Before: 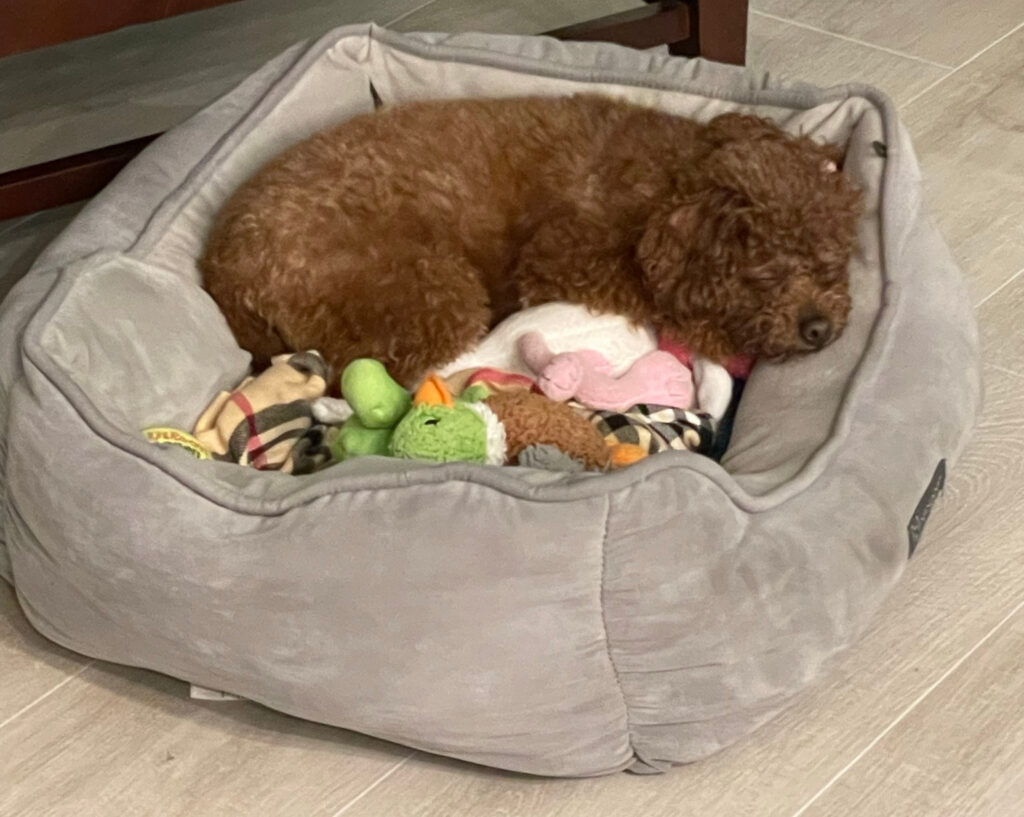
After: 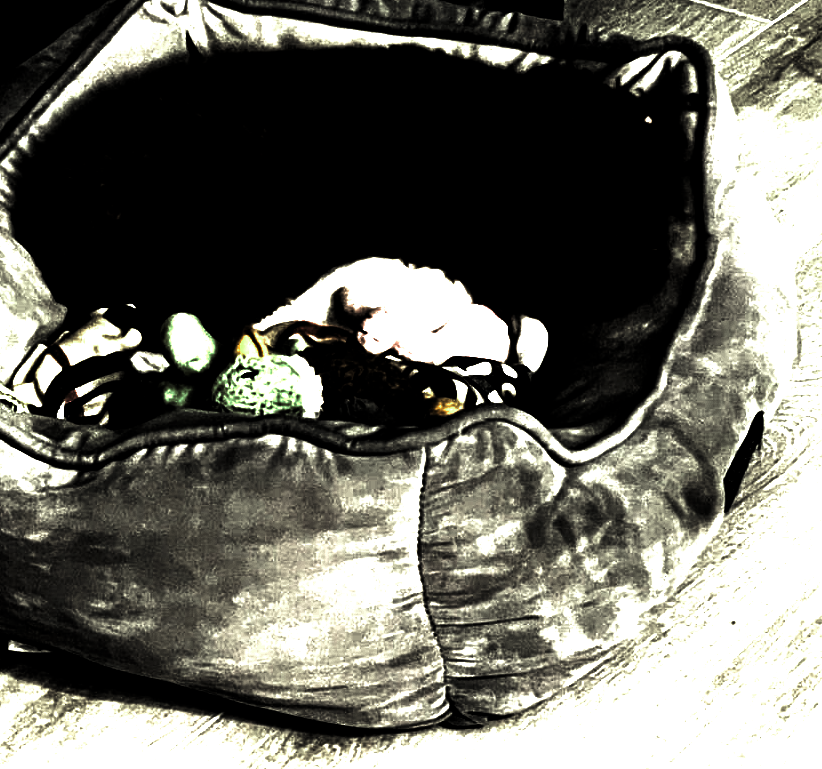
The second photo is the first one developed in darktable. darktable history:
crop and rotate: left 17.959%, top 5.771%, right 1.742%
velvia: on, module defaults
rgb levels: levels [[0.013, 0.434, 0.89], [0, 0.5, 1], [0, 0.5, 1]]
color zones: curves: ch0 [(0, 0.466) (0.128, 0.466) (0.25, 0.5) (0.375, 0.456) (0.5, 0.5) (0.625, 0.5) (0.737, 0.652) (0.875, 0.5)]; ch1 [(0, 0.603) (0.125, 0.618) (0.261, 0.348) (0.372, 0.353) (0.497, 0.363) (0.611, 0.45) (0.731, 0.427) (0.875, 0.518) (0.998, 0.652)]; ch2 [(0, 0.559) (0.125, 0.451) (0.253, 0.564) (0.37, 0.578) (0.5, 0.466) (0.625, 0.471) (0.731, 0.471) (0.88, 0.485)]
exposure: black level correction 0.001, exposure 0.955 EV, compensate exposure bias true, compensate highlight preservation false
color correction: highlights a* -5.94, highlights b* 11.19
levels: levels [0.721, 0.937, 0.997]
